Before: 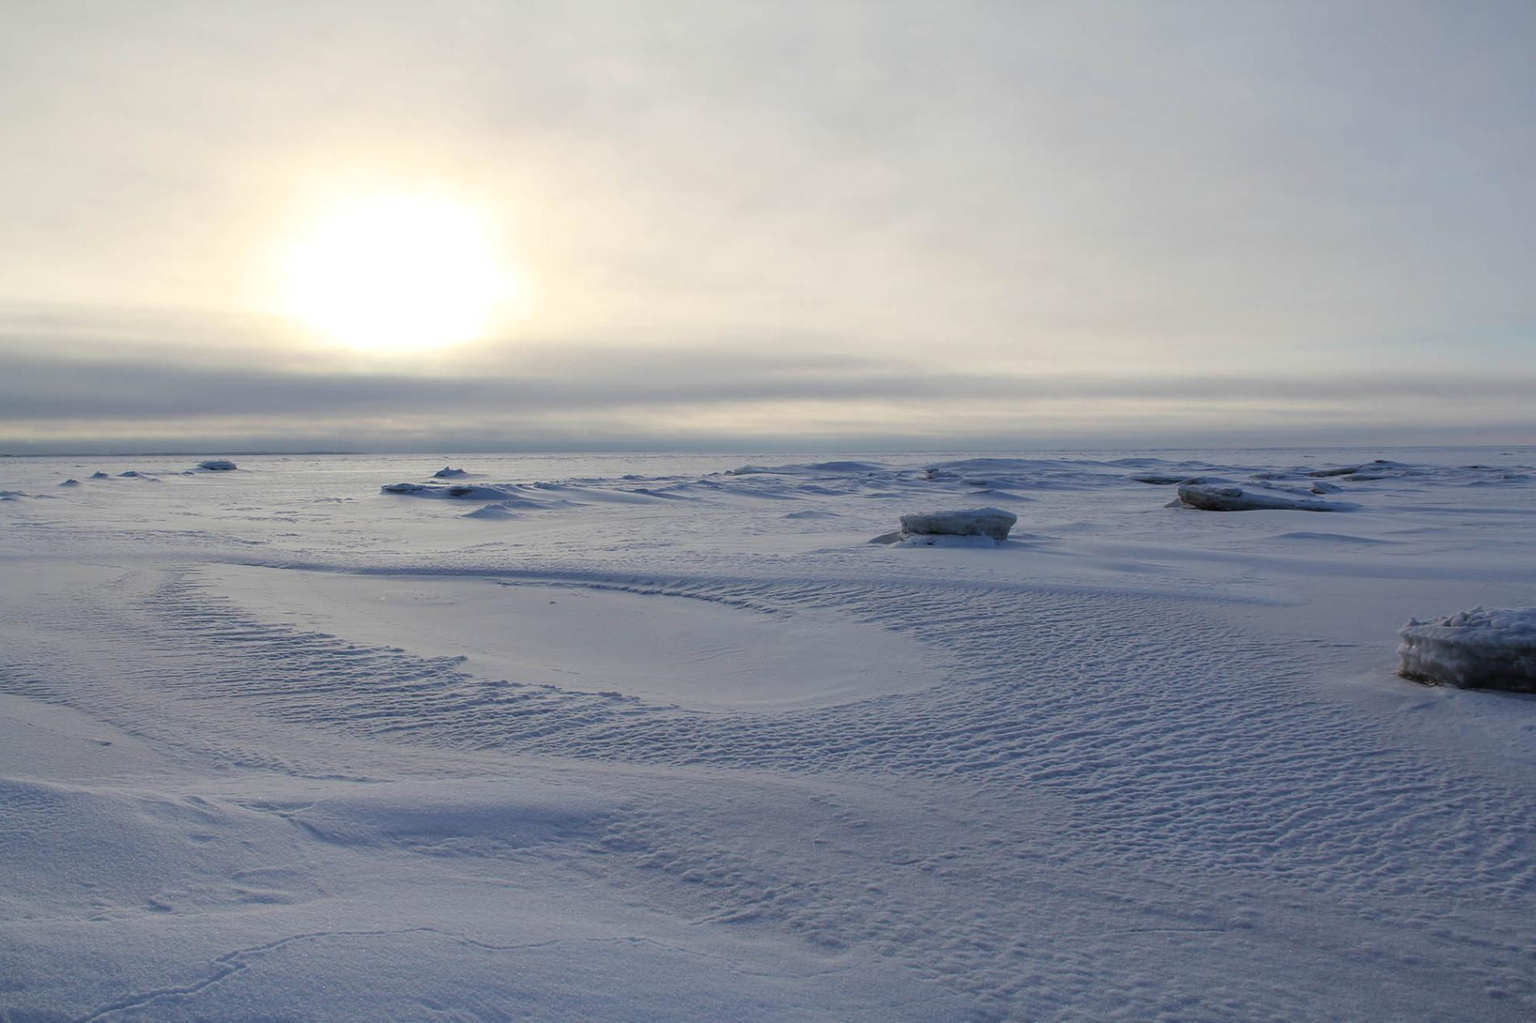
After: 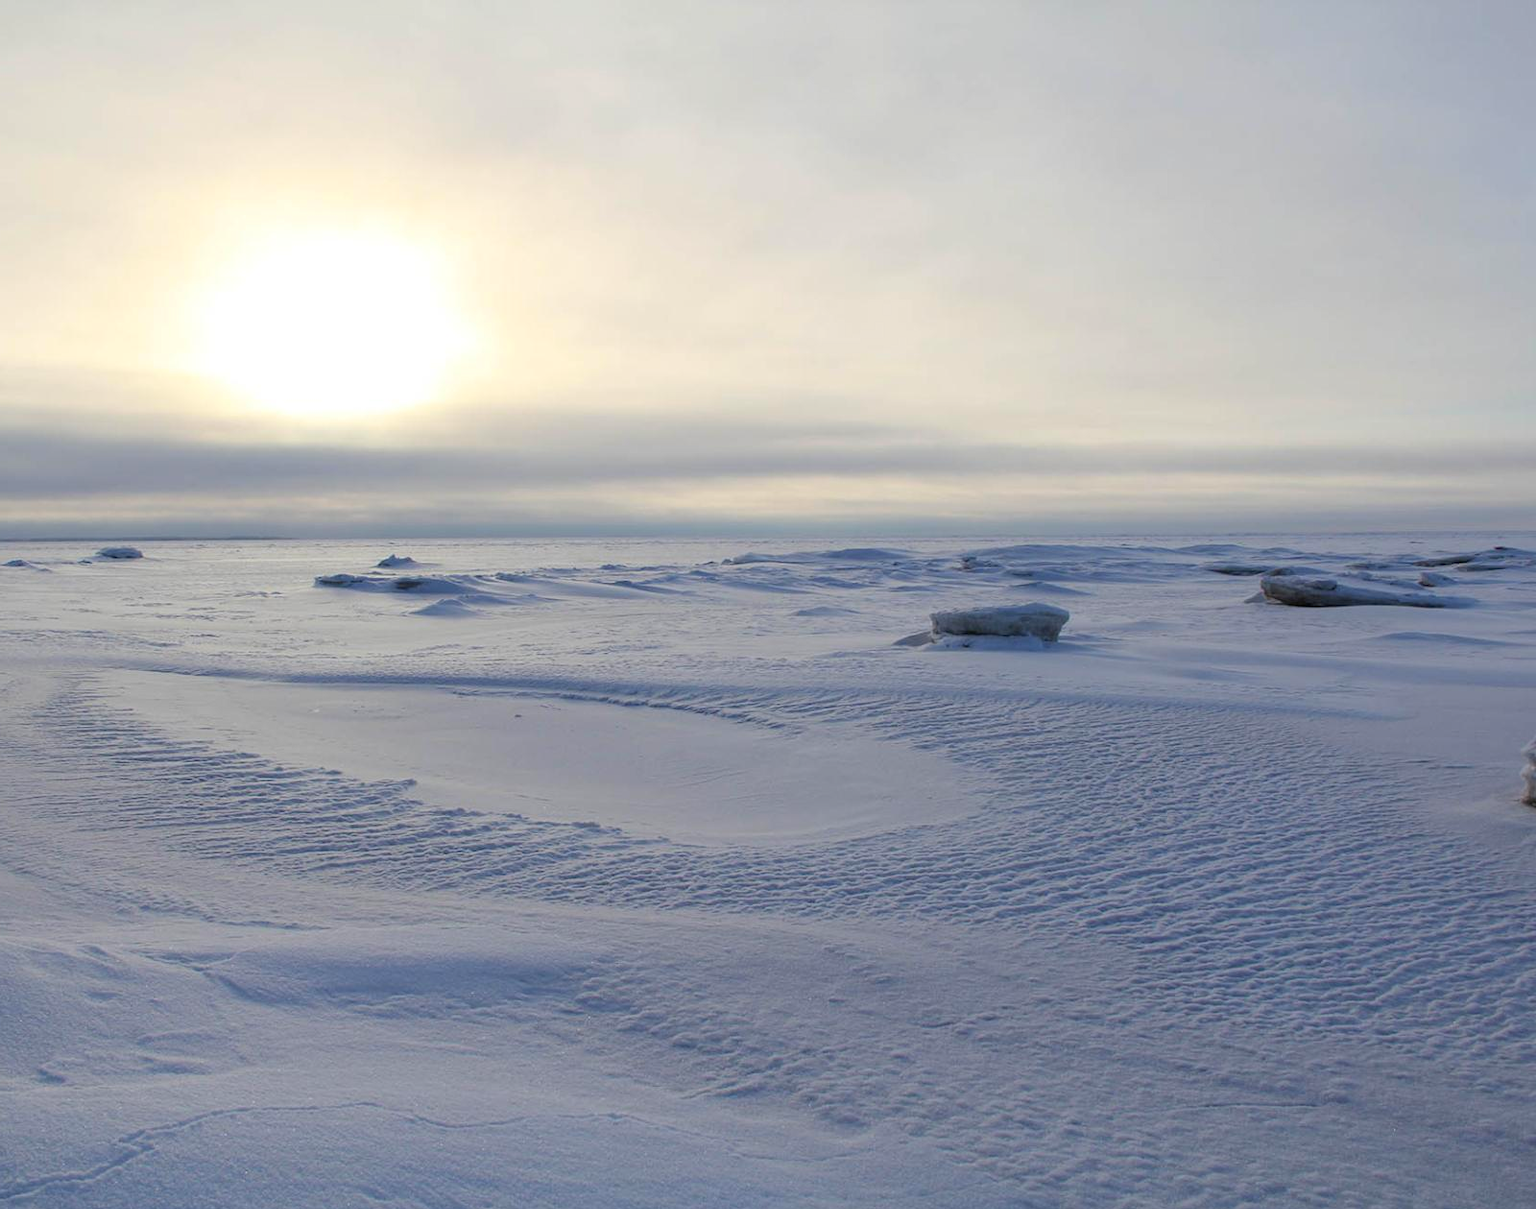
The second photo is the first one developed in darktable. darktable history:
contrast brightness saturation: contrast 0.03, brightness 0.06, saturation 0.13
crop: left 7.598%, right 7.873%
